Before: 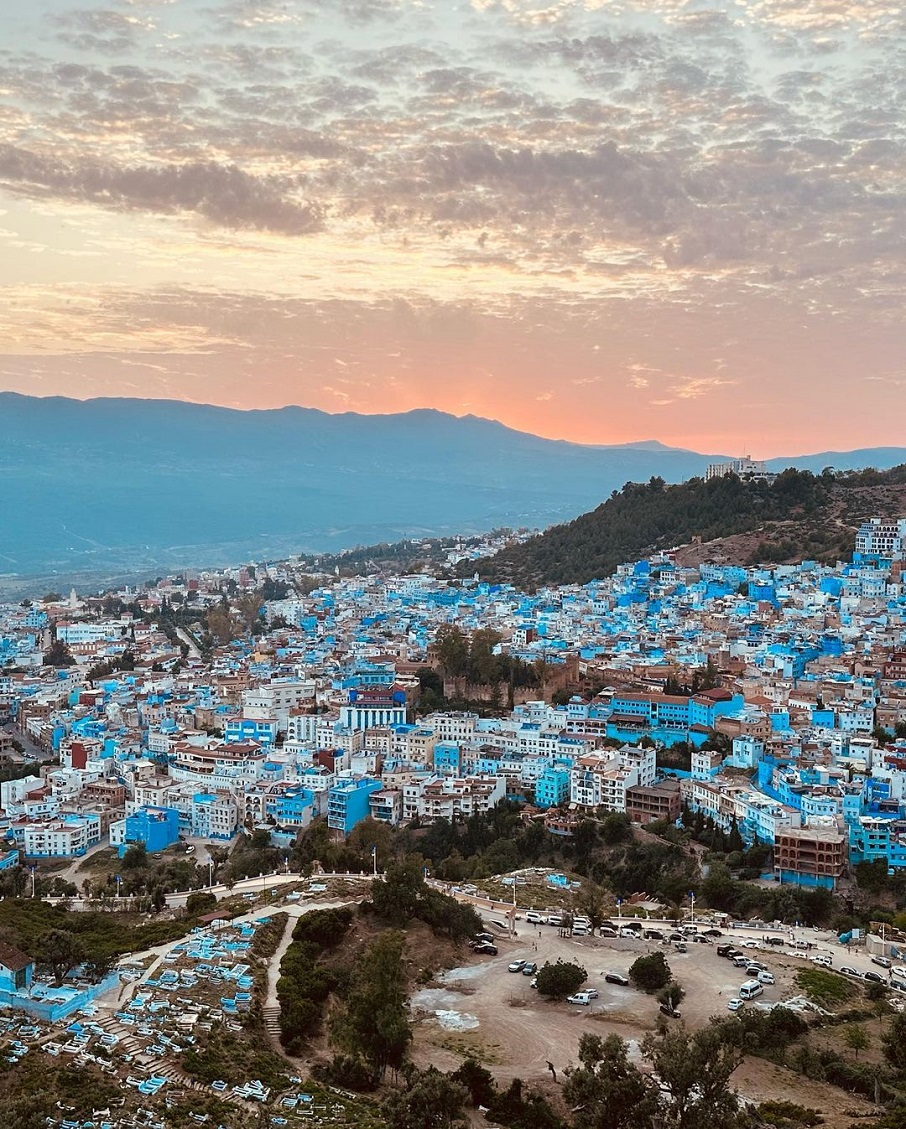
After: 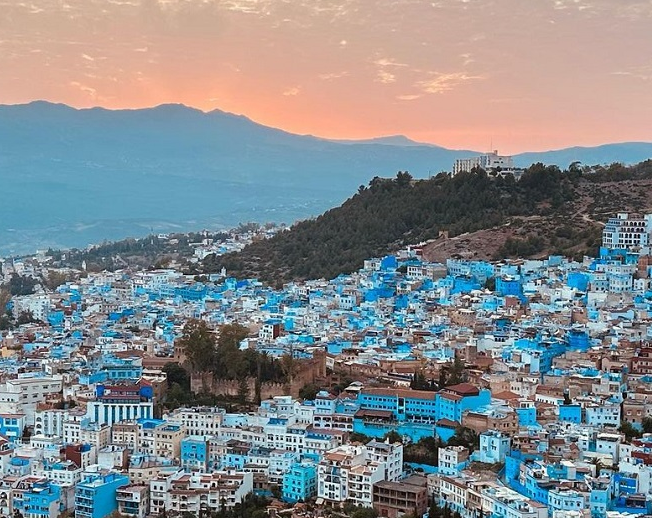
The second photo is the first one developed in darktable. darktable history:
crop and rotate: left 27.938%, top 27.046%, bottom 27.046%
